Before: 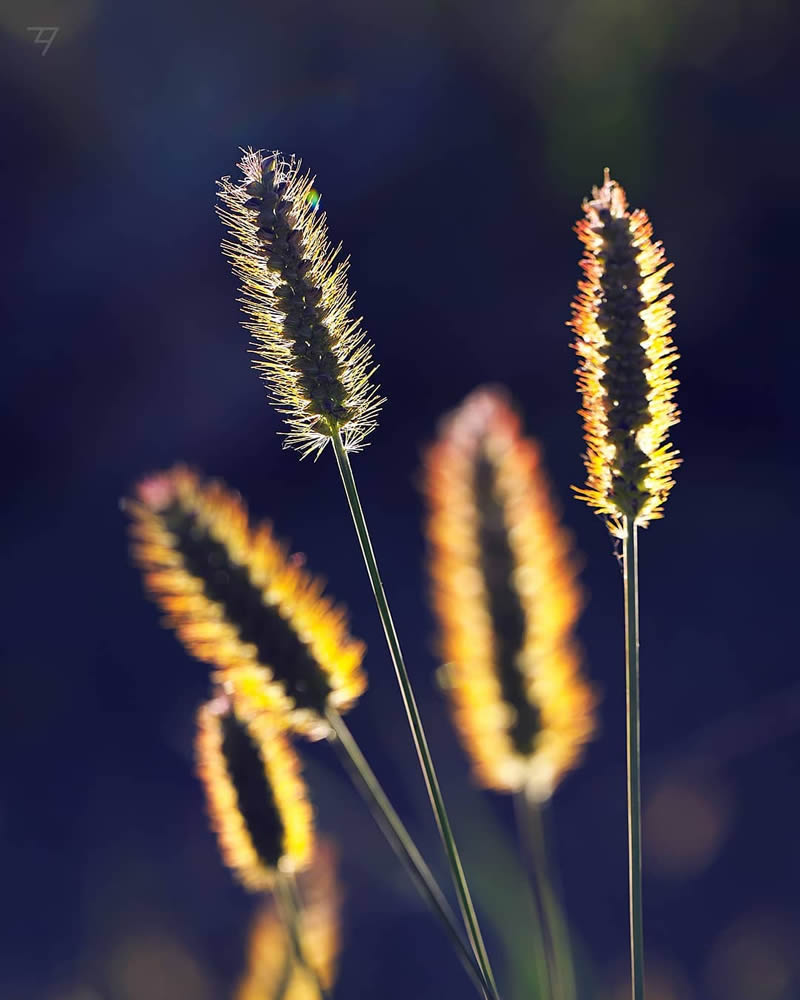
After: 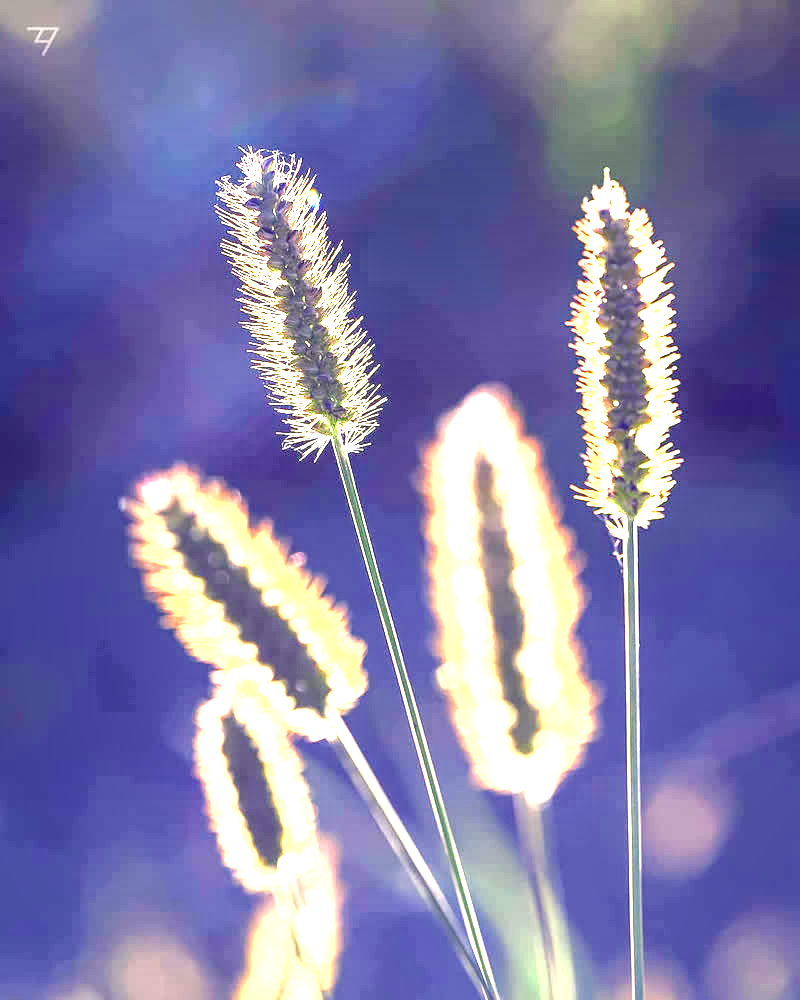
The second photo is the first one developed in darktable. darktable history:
local contrast: on, module defaults
color balance rgb: highlights gain › chroma 3.305%, highlights gain › hue 56.89°, perceptual saturation grading › global saturation 20%, perceptual saturation grading › highlights -49.558%, perceptual saturation grading › shadows 25.143%, perceptual brilliance grading › global brilliance 24.714%
contrast brightness saturation: saturation -0.094
exposure: exposure 2.013 EV
color zones: curves: ch2 [(0, 0.5) (0.143, 0.517) (0.286, 0.571) (0.429, 0.522) (0.571, 0.5) (0.714, 0.5) (0.857, 0.5) (1, 0.5)]
